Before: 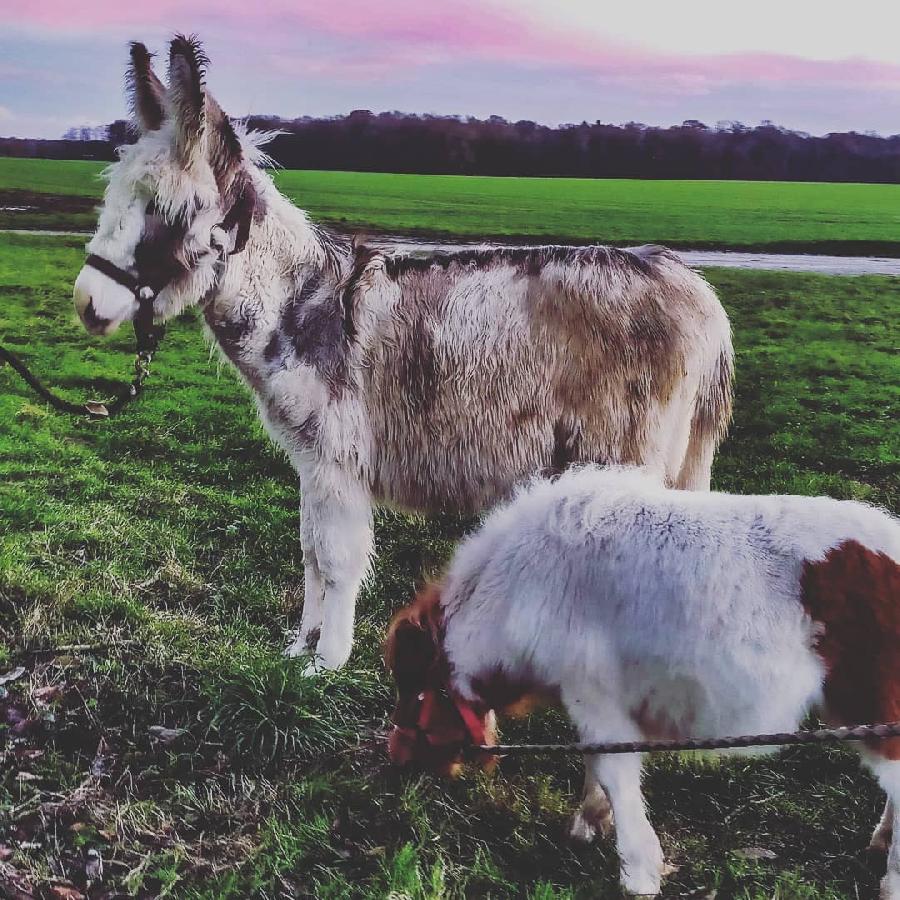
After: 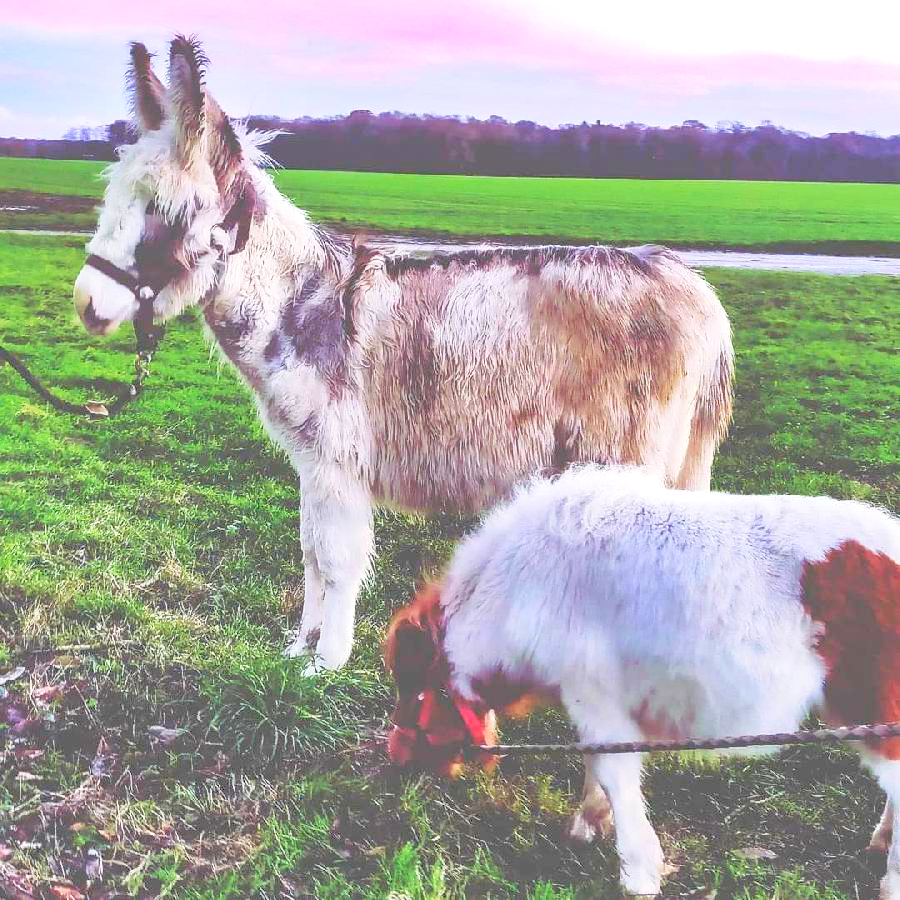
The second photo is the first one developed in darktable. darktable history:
levels: levels [0.008, 0.318, 0.836]
